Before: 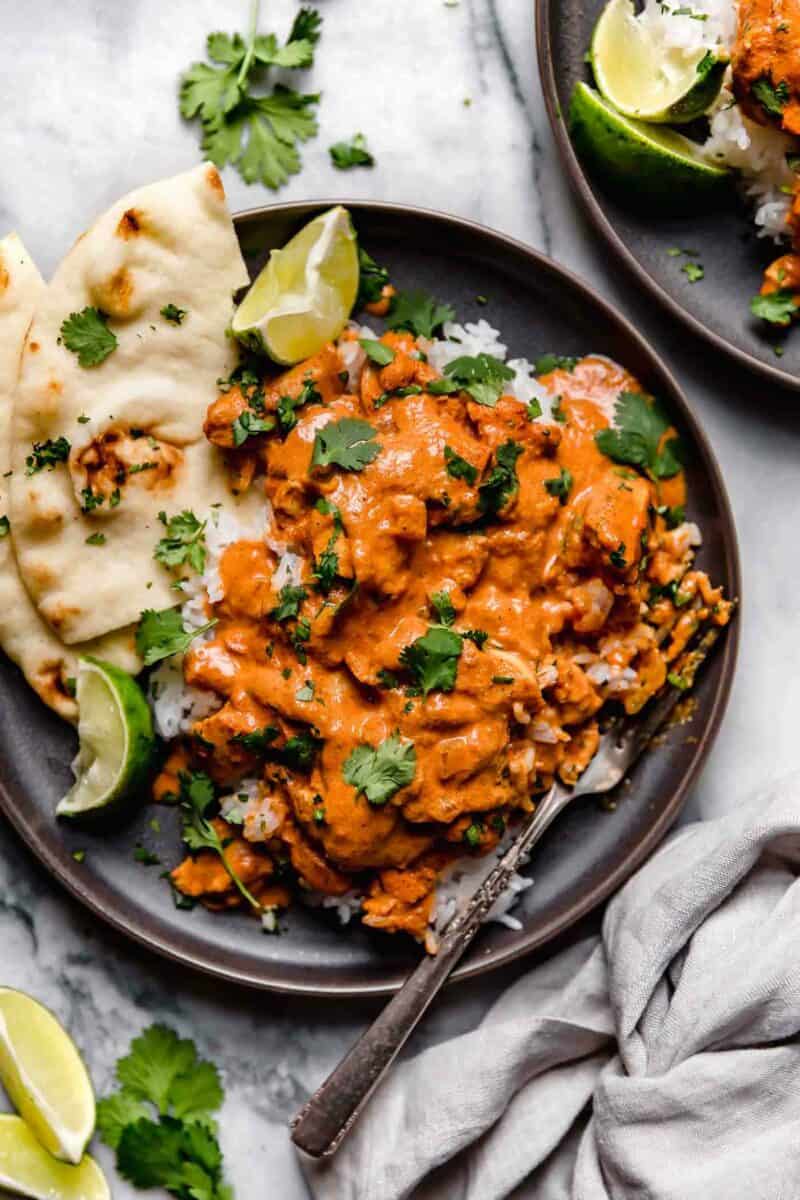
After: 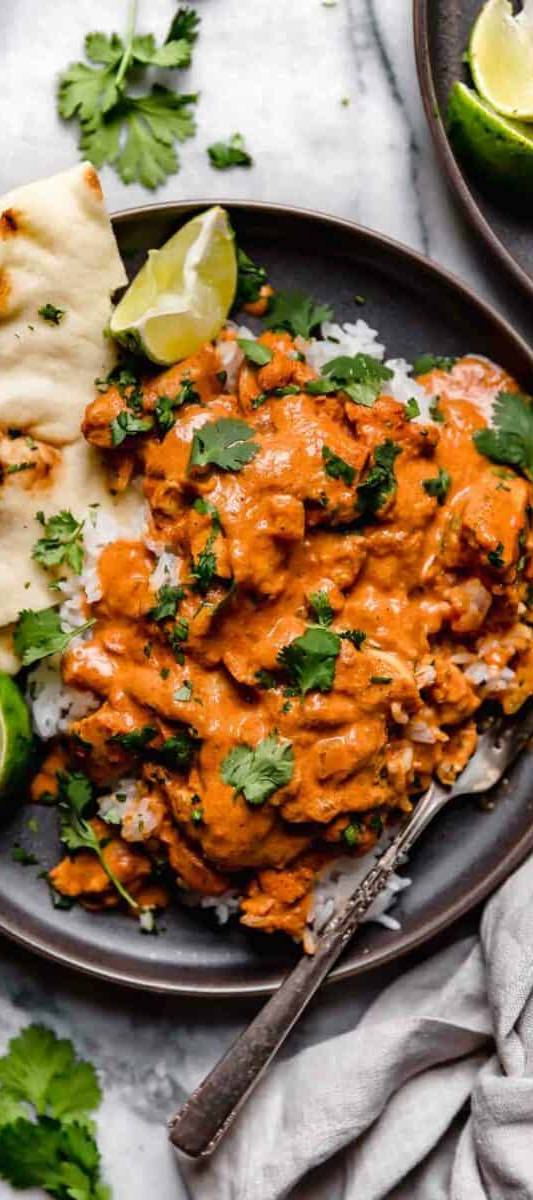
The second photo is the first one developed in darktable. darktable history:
crop and rotate: left 15.28%, right 17.985%
